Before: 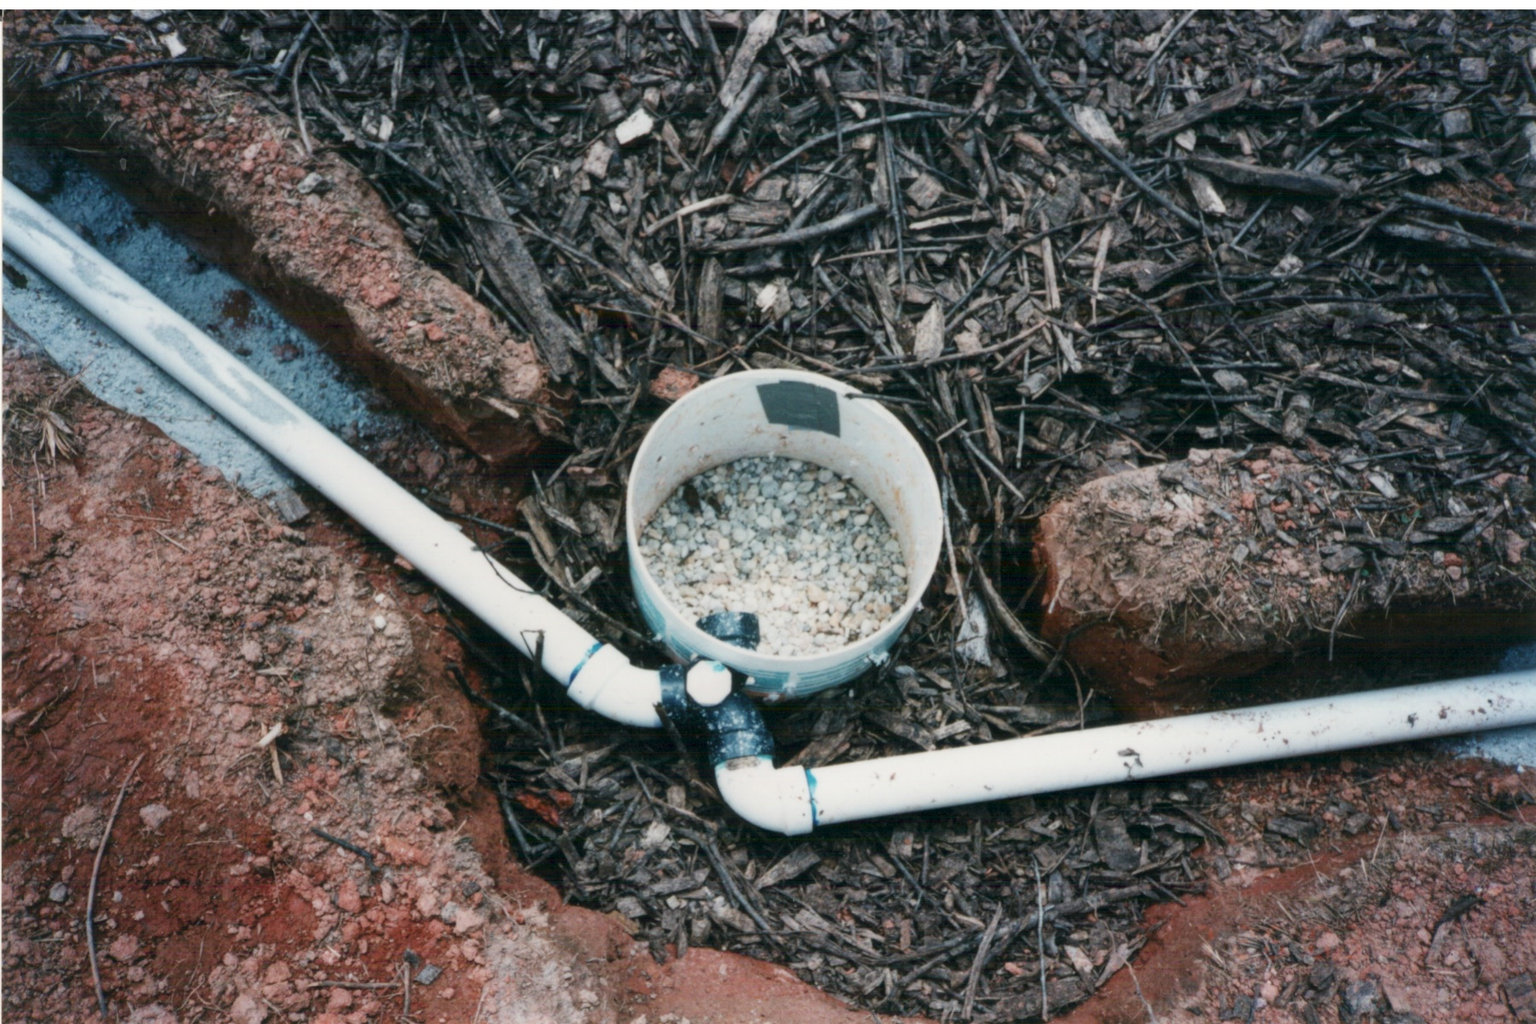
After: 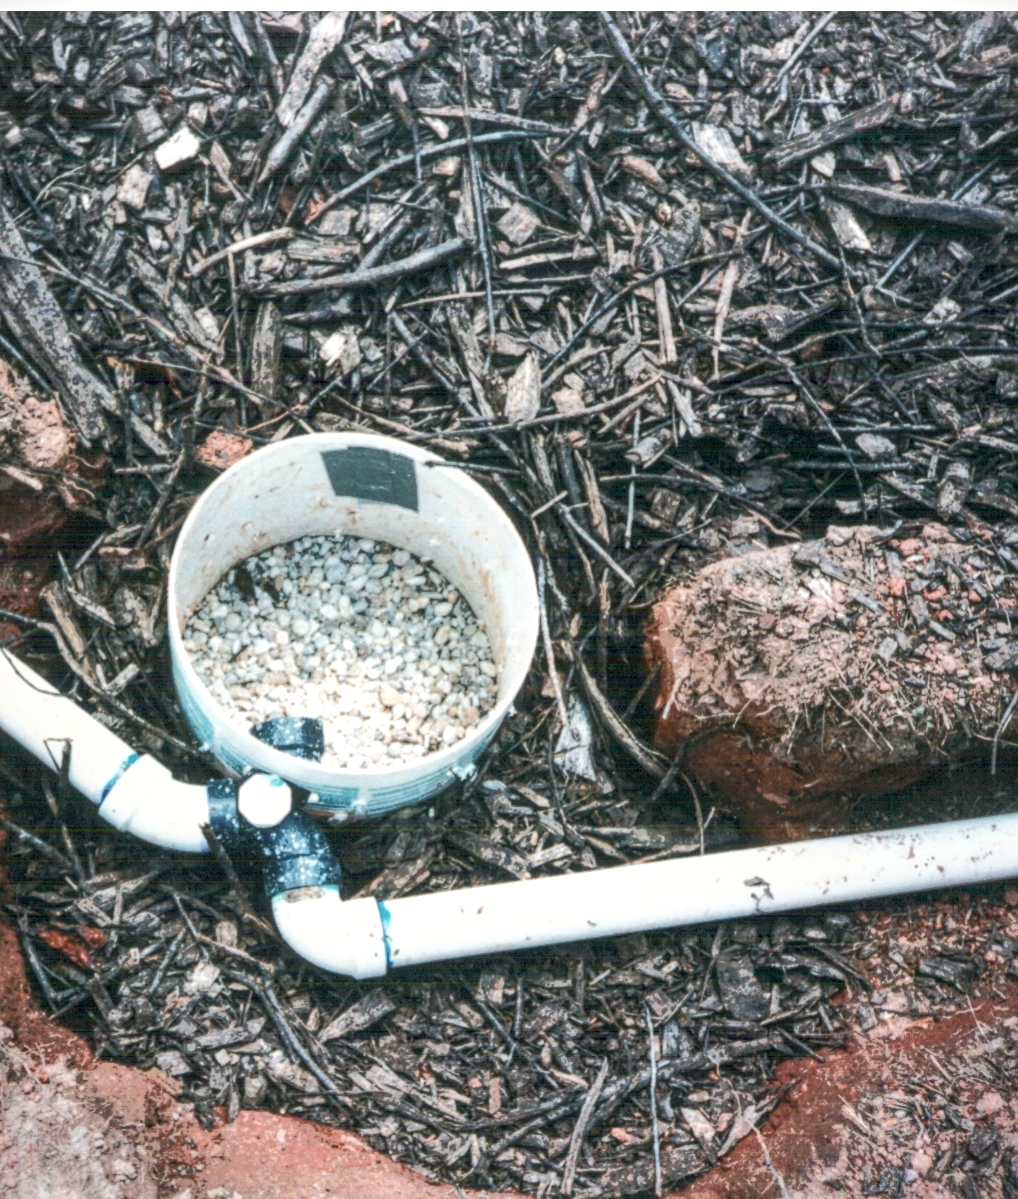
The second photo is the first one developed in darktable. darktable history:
vignetting: fall-off start 100.1%
exposure: exposure 0.601 EV, compensate highlight preservation false
sharpen: amount 0.202
crop: left 31.454%, top 0.012%, right 11.982%
tone curve: curves: ch0 [(0, 0) (0.003, 0.003) (0.011, 0.011) (0.025, 0.024) (0.044, 0.043) (0.069, 0.067) (0.1, 0.096) (0.136, 0.131) (0.177, 0.171) (0.224, 0.217) (0.277, 0.267) (0.335, 0.324) (0.399, 0.385) (0.468, 0.452) (0.543, 0.632) (0.623, 0.697) (0.709, 0.766) (0.801, 0.839) (0.898, 0.917) (1, 1)], color space Lab, independent channels, preserve colors none
local contrast: highlights 75%, shadows 55%, detail 176%, midtone range 0.205
